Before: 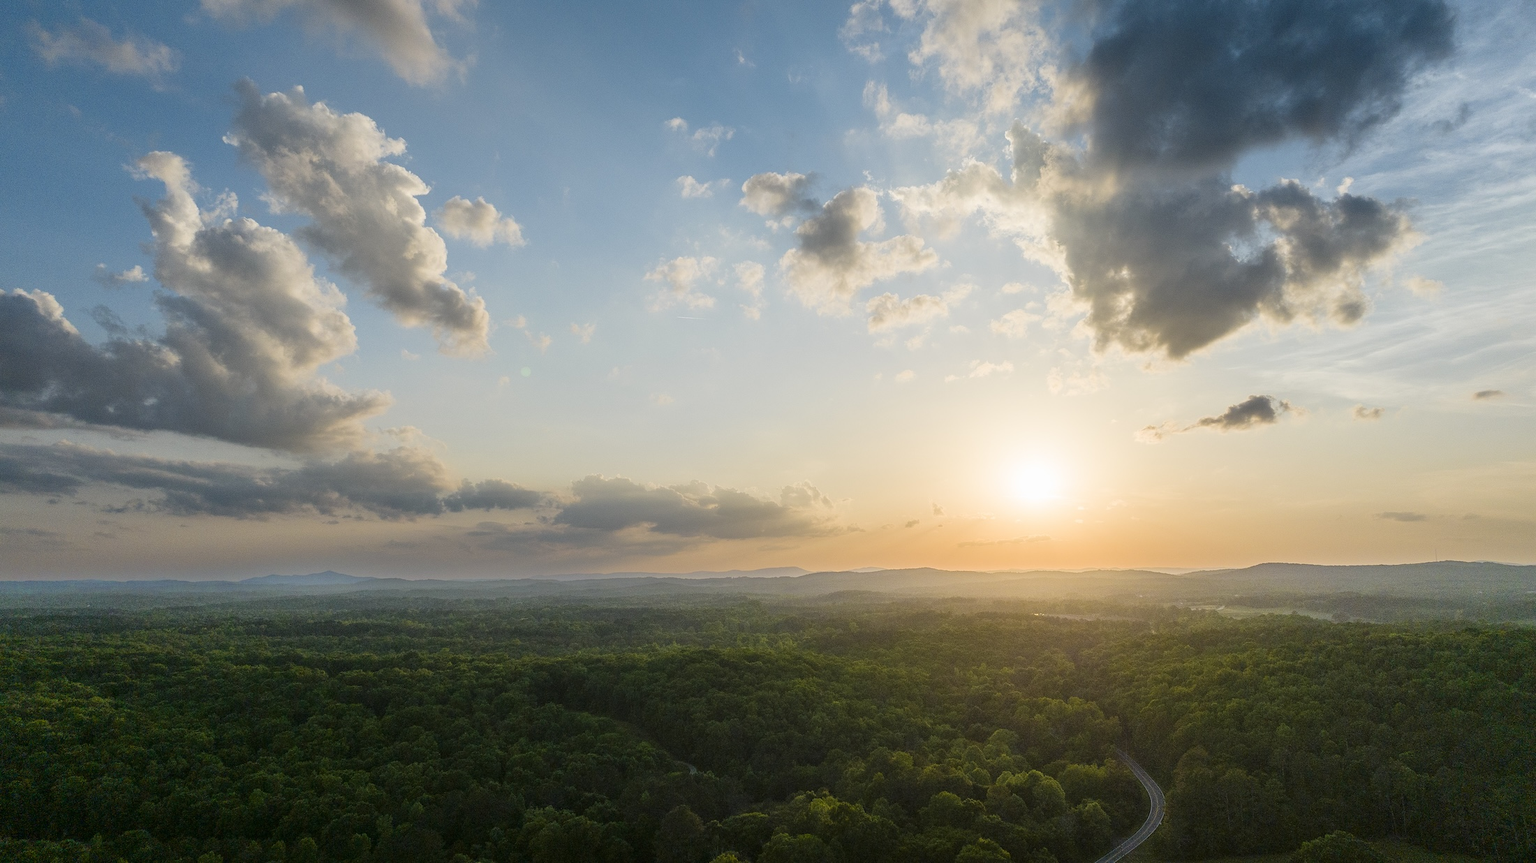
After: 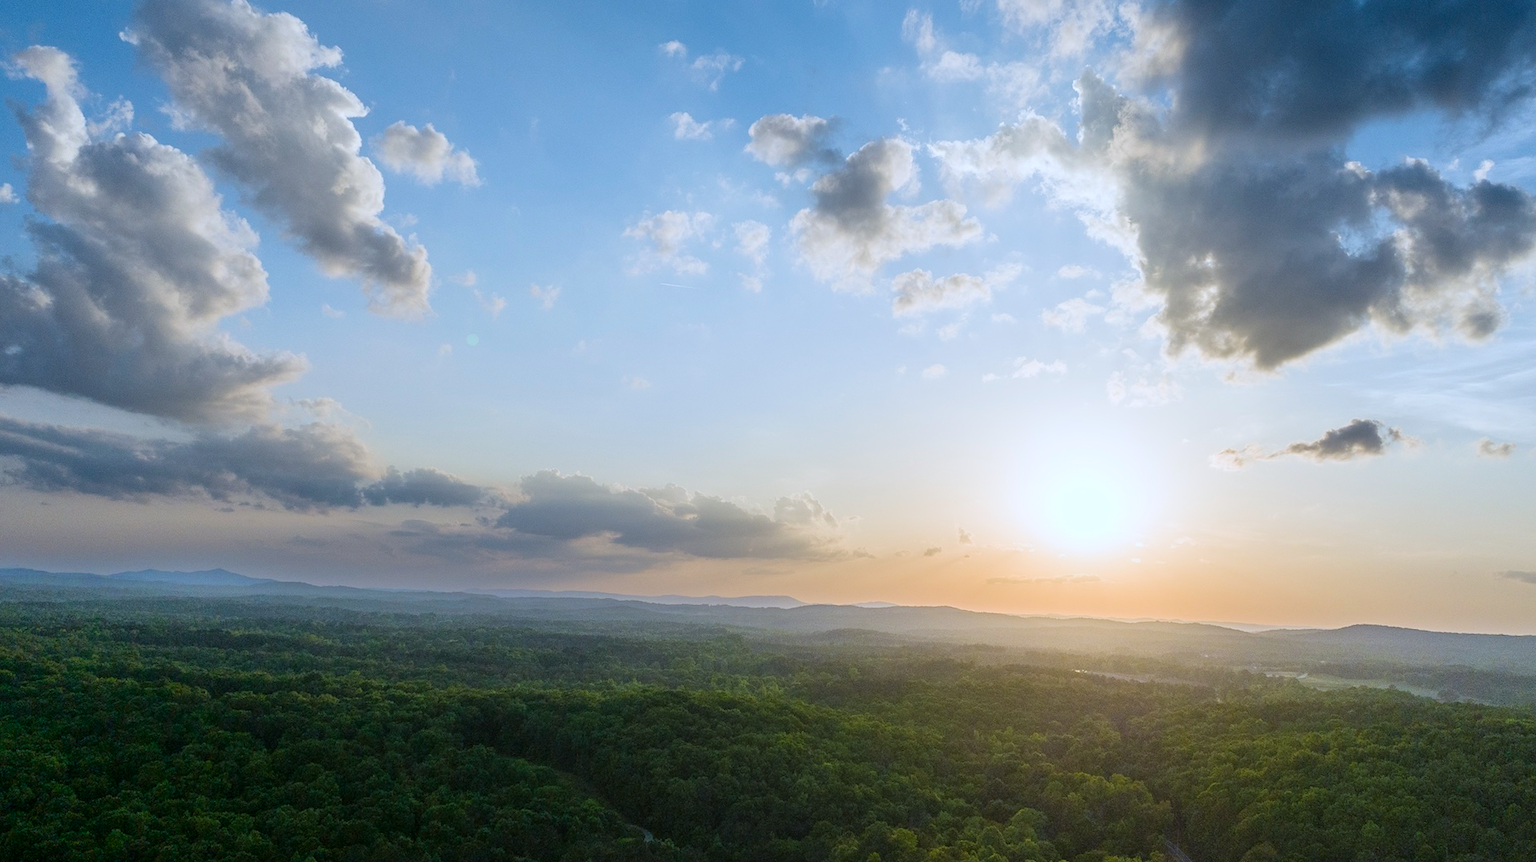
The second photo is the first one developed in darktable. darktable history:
crop and rotate: angle -3.27°, left 5.211%, top 5.211%, right 4.607%, bottom 4.607%
white balance: red 0.948, green 1.02, blue 1.176
